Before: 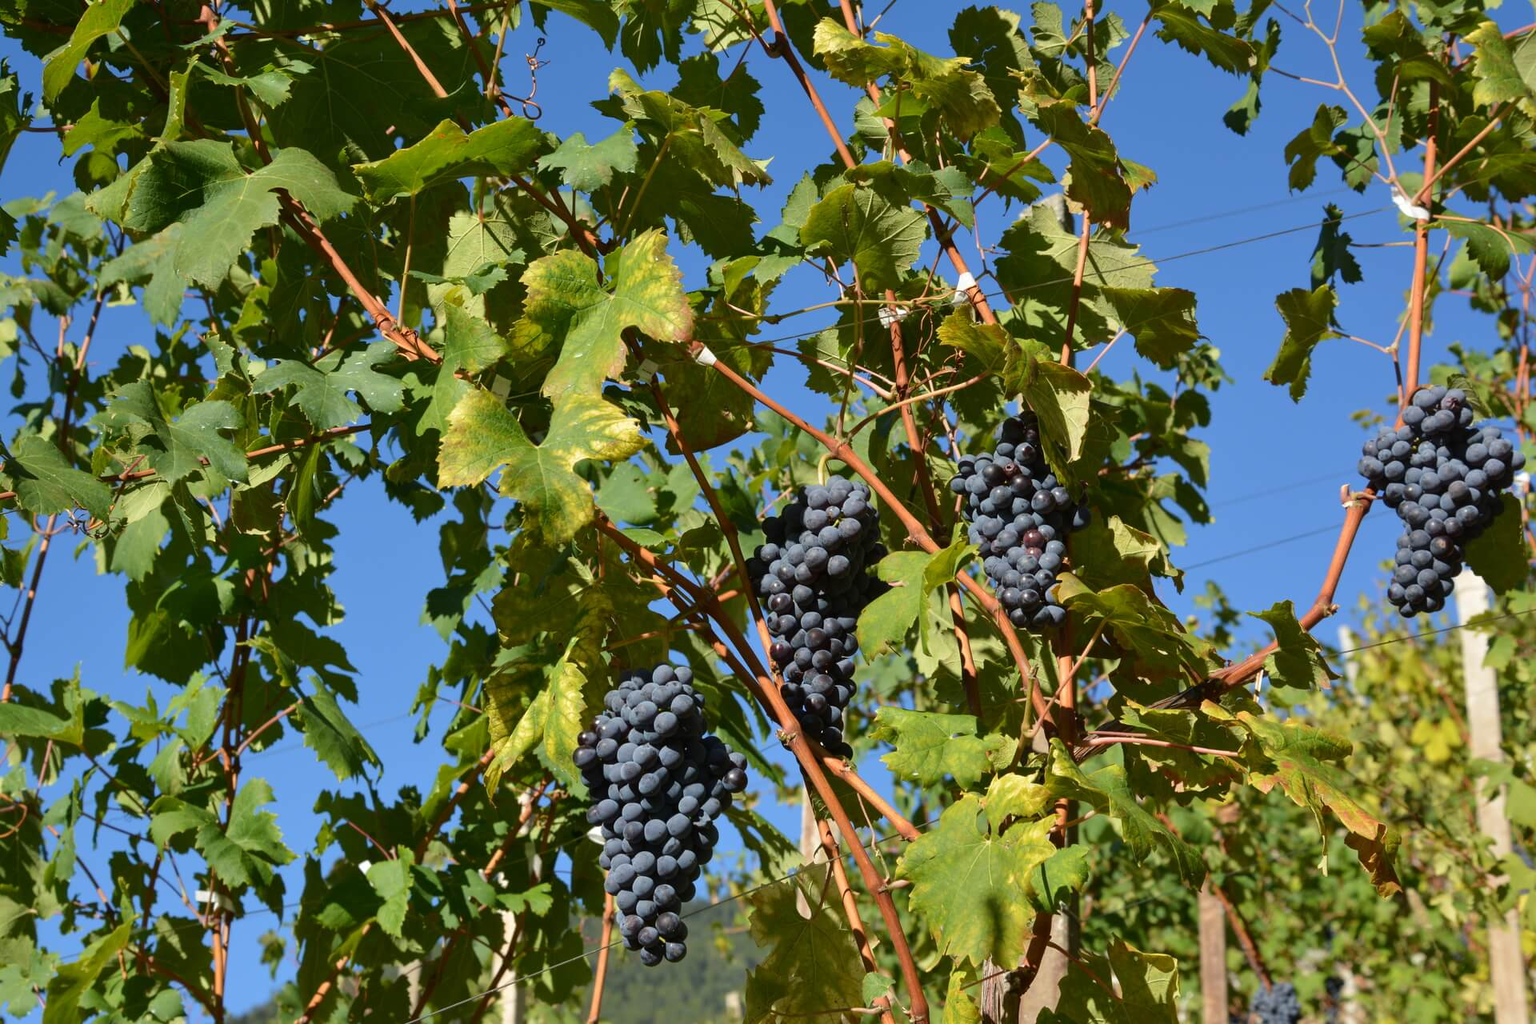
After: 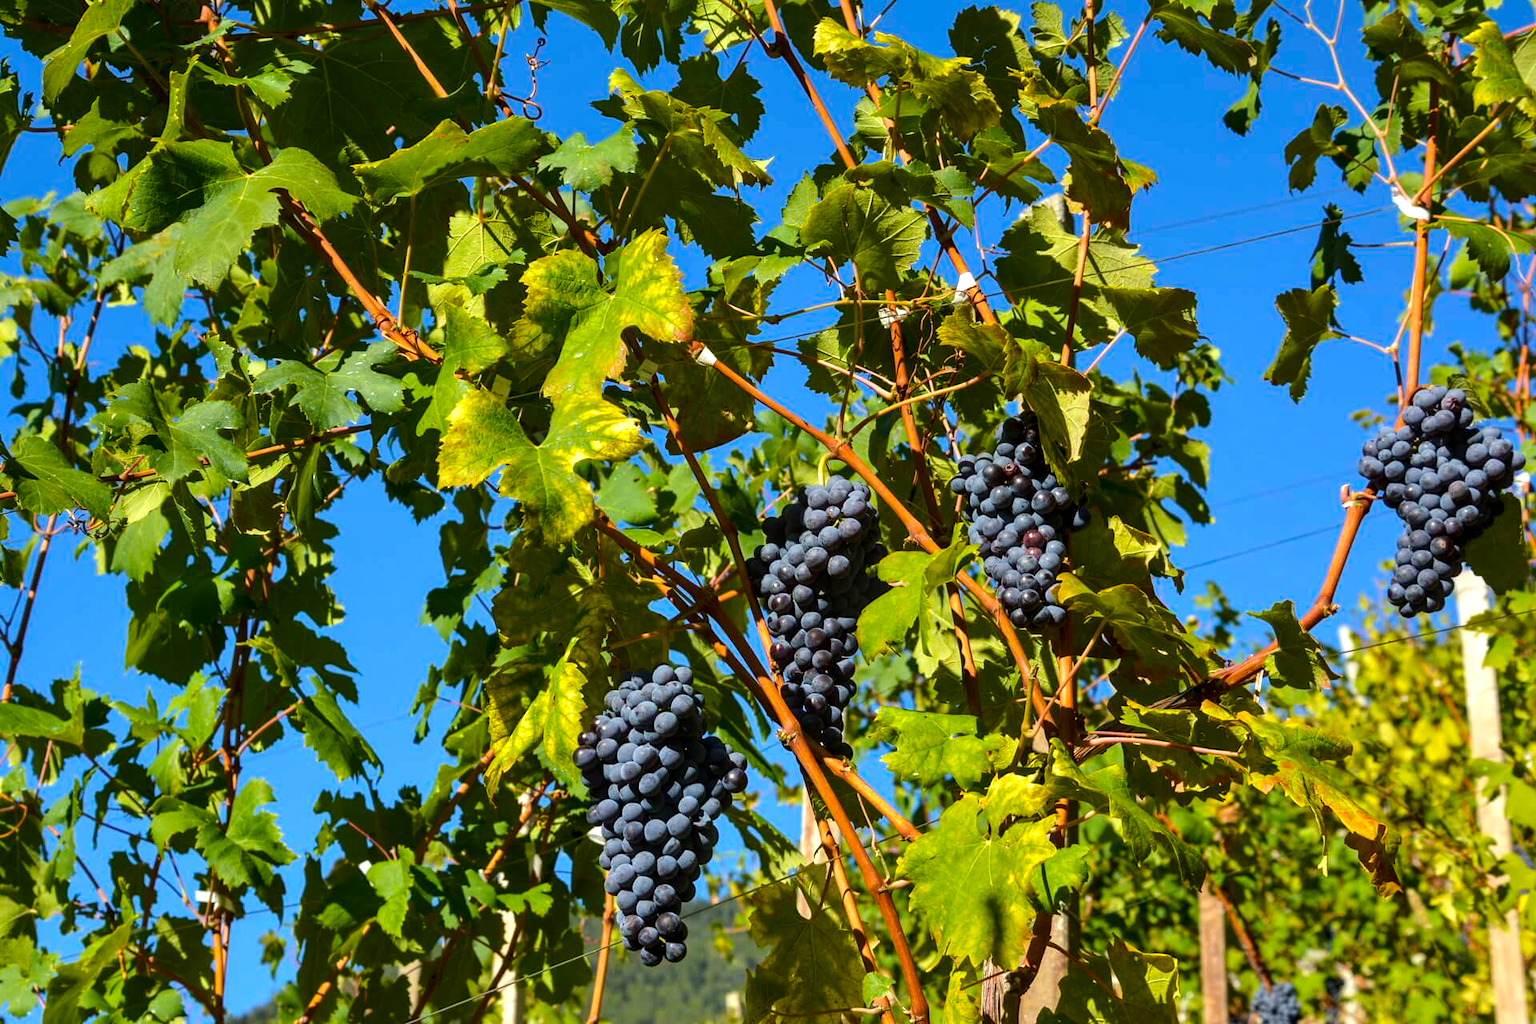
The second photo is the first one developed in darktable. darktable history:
local contrast: detail 130%
color balance rgb: shadows lift › luminance -9.04%, perceptual saturation grading › global saturation 31.18%, perceptual brilliance grading › highlights 9.807%, perceptual brilliance grading › mid-tones 4.97%, global vibrance 25.392%
